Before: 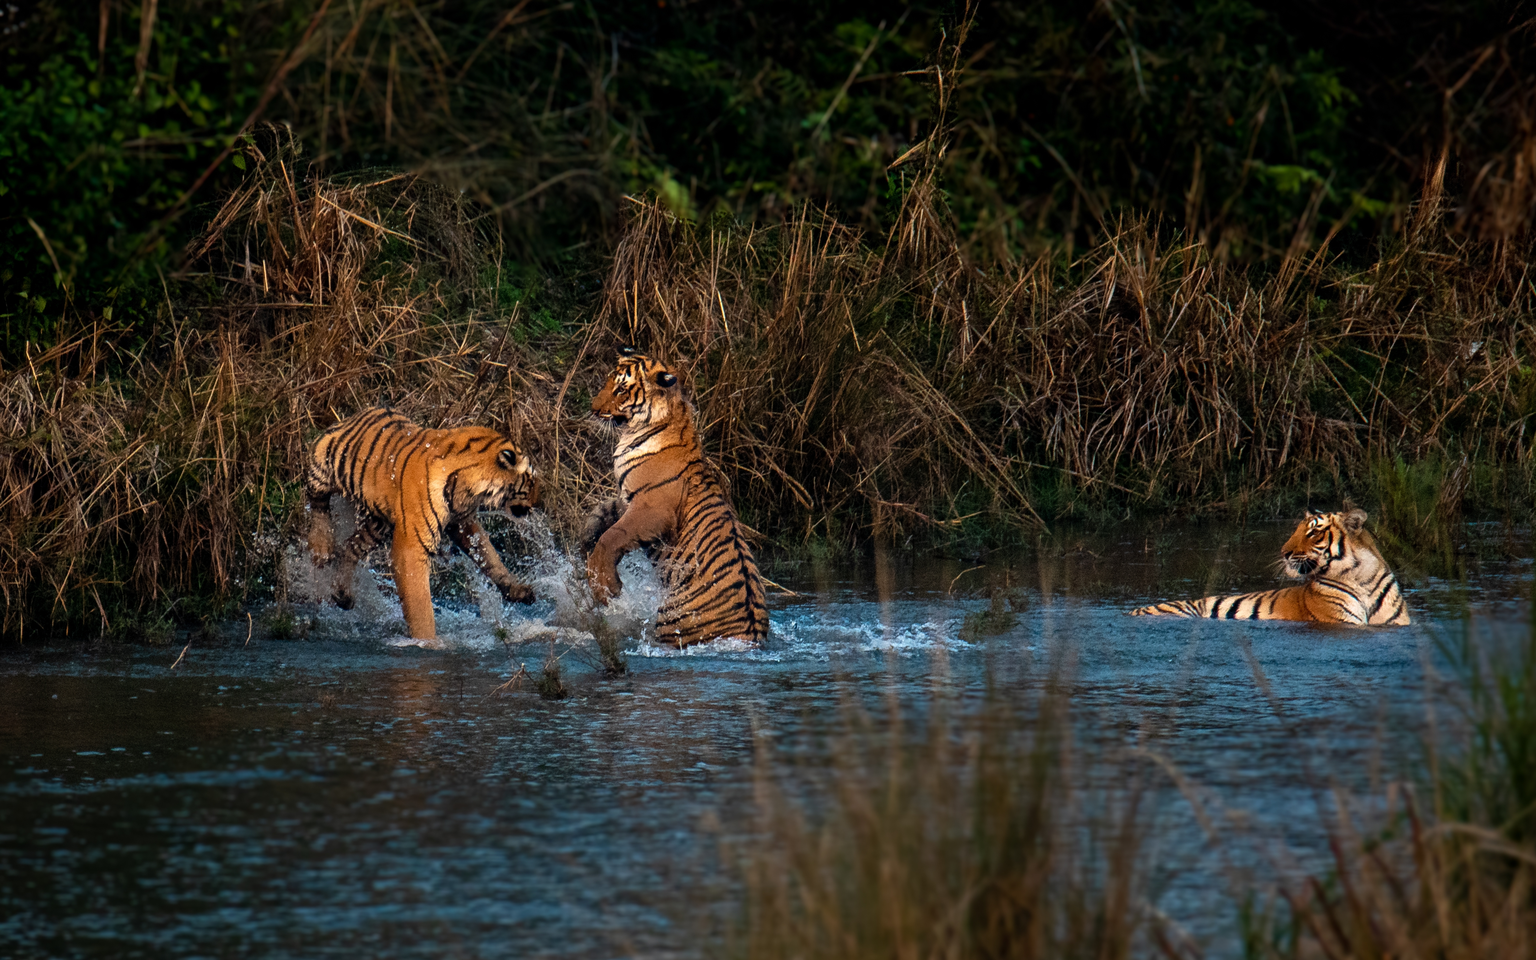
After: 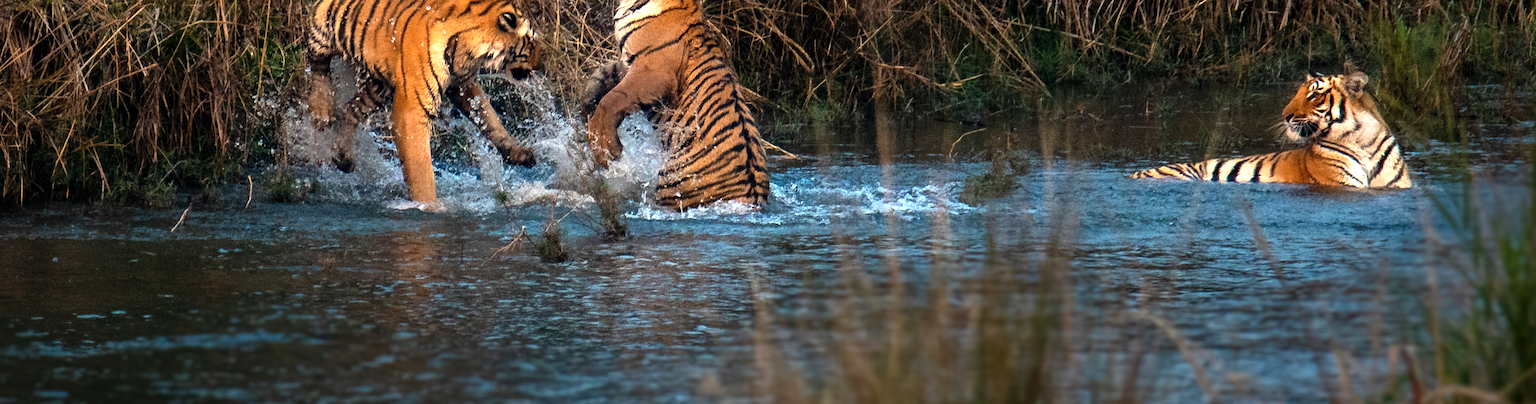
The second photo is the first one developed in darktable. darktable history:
exposure: black level correction 0, exposure 0.699 EV, compensate highlight preservation false
crop: top 45.592%, bottom 12.245%
